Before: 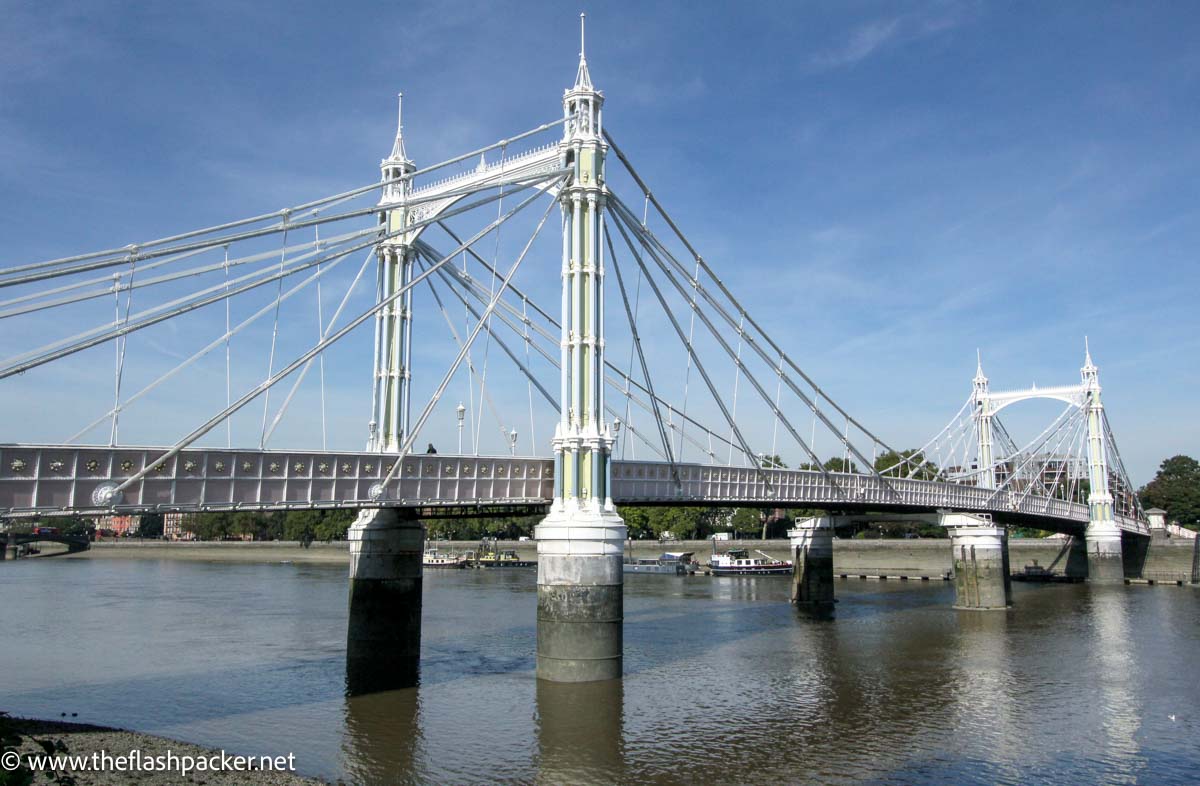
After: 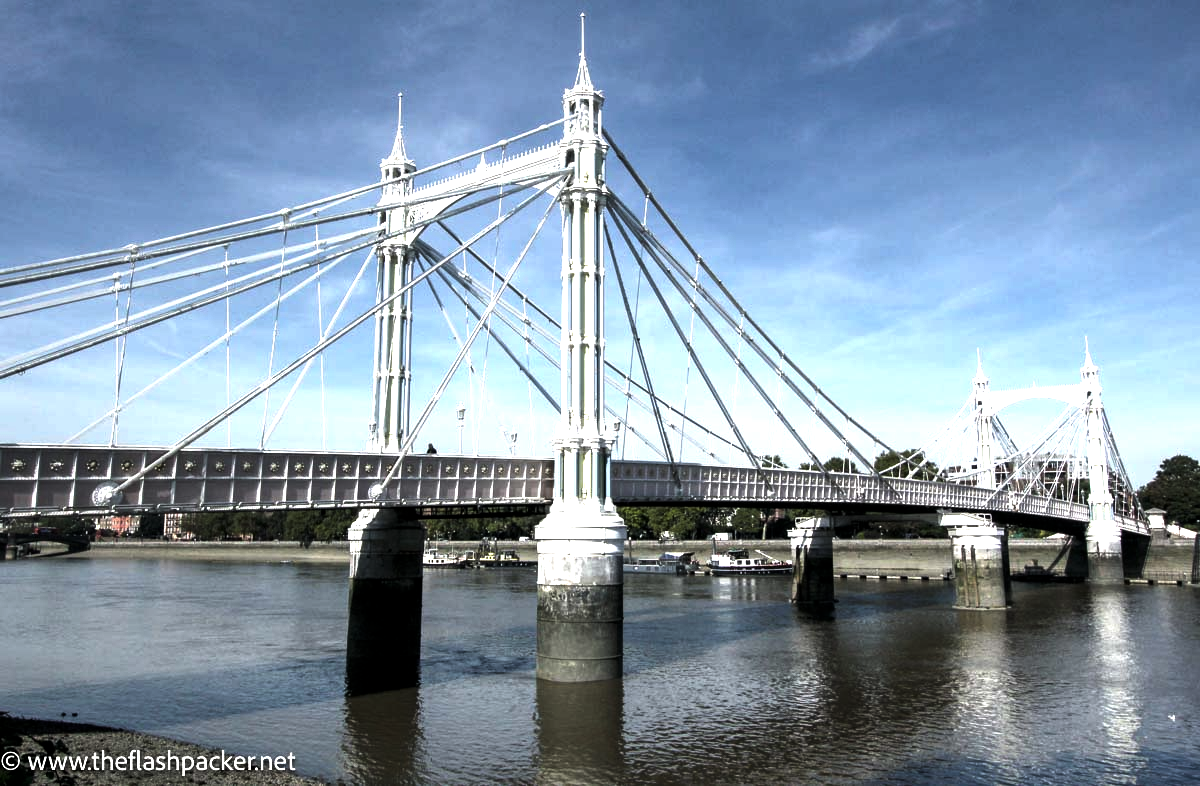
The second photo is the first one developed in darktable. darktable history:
levels: levels [0, 0.618, 1]
exposure: black level correction 0.001, exposure 0.955 EV, compensate exposure bias true, compensate highlight preservation false
